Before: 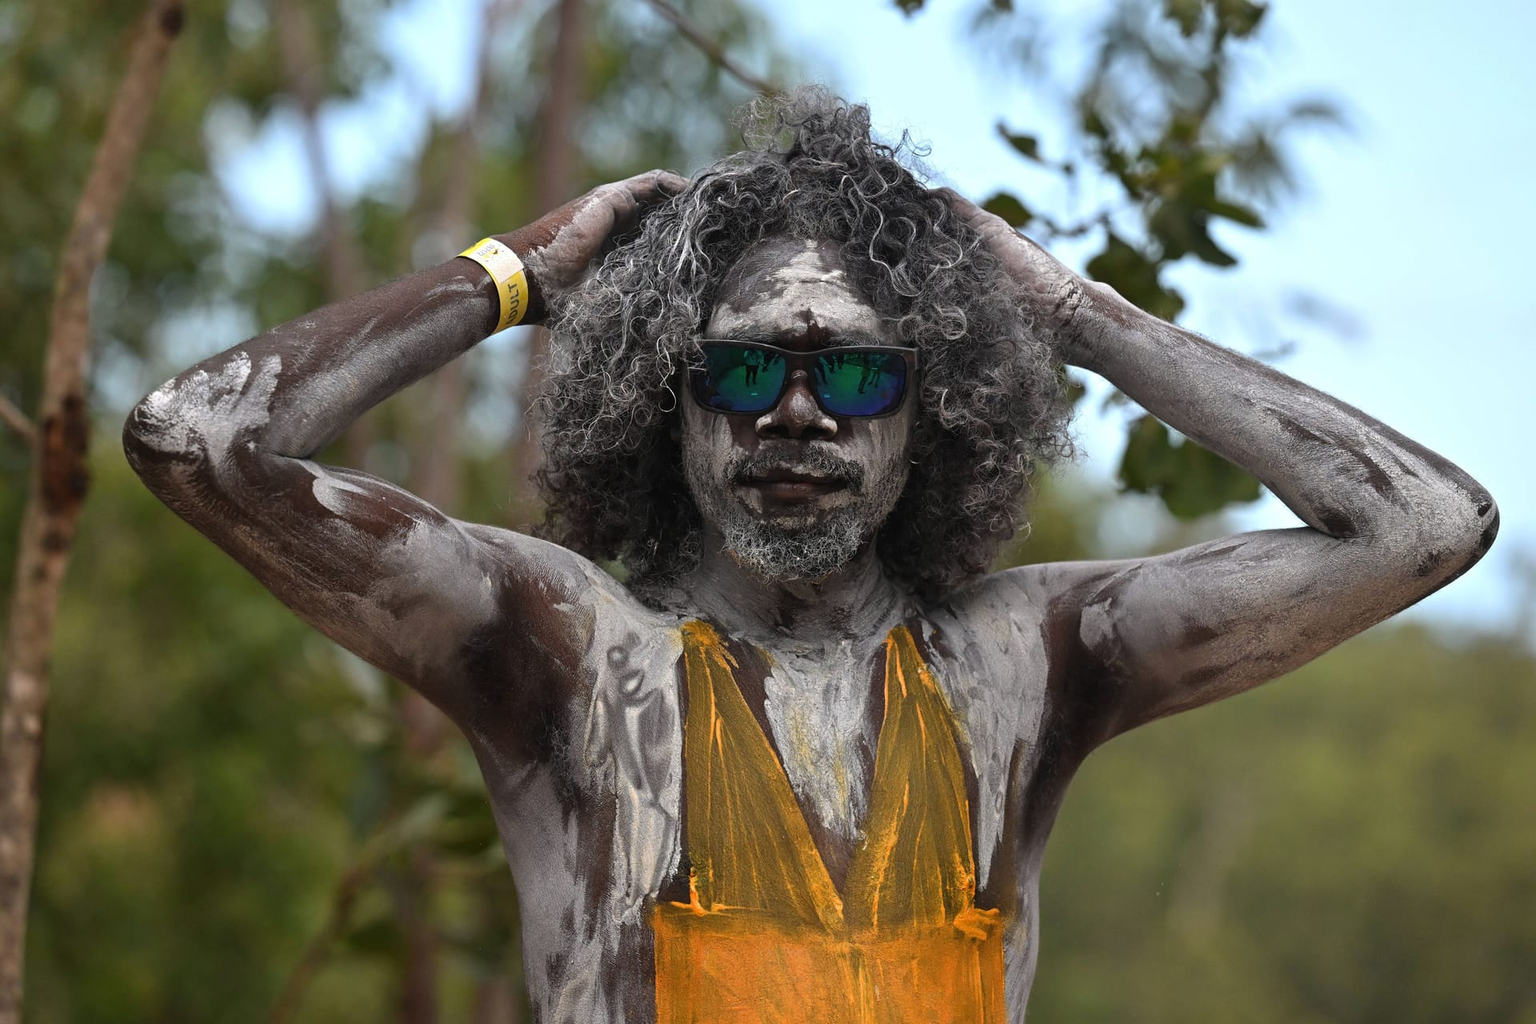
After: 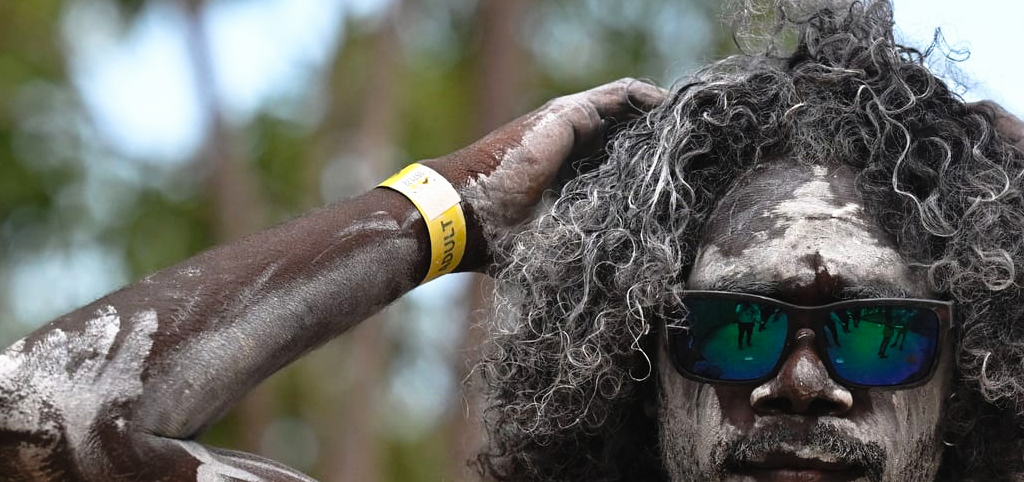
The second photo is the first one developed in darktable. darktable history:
crop: left 10.151%, top 10.501%, right 36.483%, bottom 51.791%
tone curve: curves: ch0 [(0, 0.01) (0.037, 0.032) (0.131, 0.108) (0.275, 0.286) (0.483, 0.517) (0.61, 0.661) (0.697, 0.768) (0.797, 0.876) (0.888, 0.952) (0.997, 0.995)]; ch1 [(0, 0) (0.312, 0.262) (0.425, 0.402) (0.5, 0.5) (0.527, 0.532) (0.556, 0.585) (0.683, 0.706) (0.746, 0.77) (1, 1)]; ch2 [(0, 0) (0.223, 0.185) (0.333, 0.284) (0.432, 0.4) (0.502, 0.502) (0.525, 0.527) (0.545, 0.564) (0.587, 0.613) (0.636, 0.654) (0.711, 0.729) (0.845, 0.855) (0.998, 0.977)], preserve colors none
